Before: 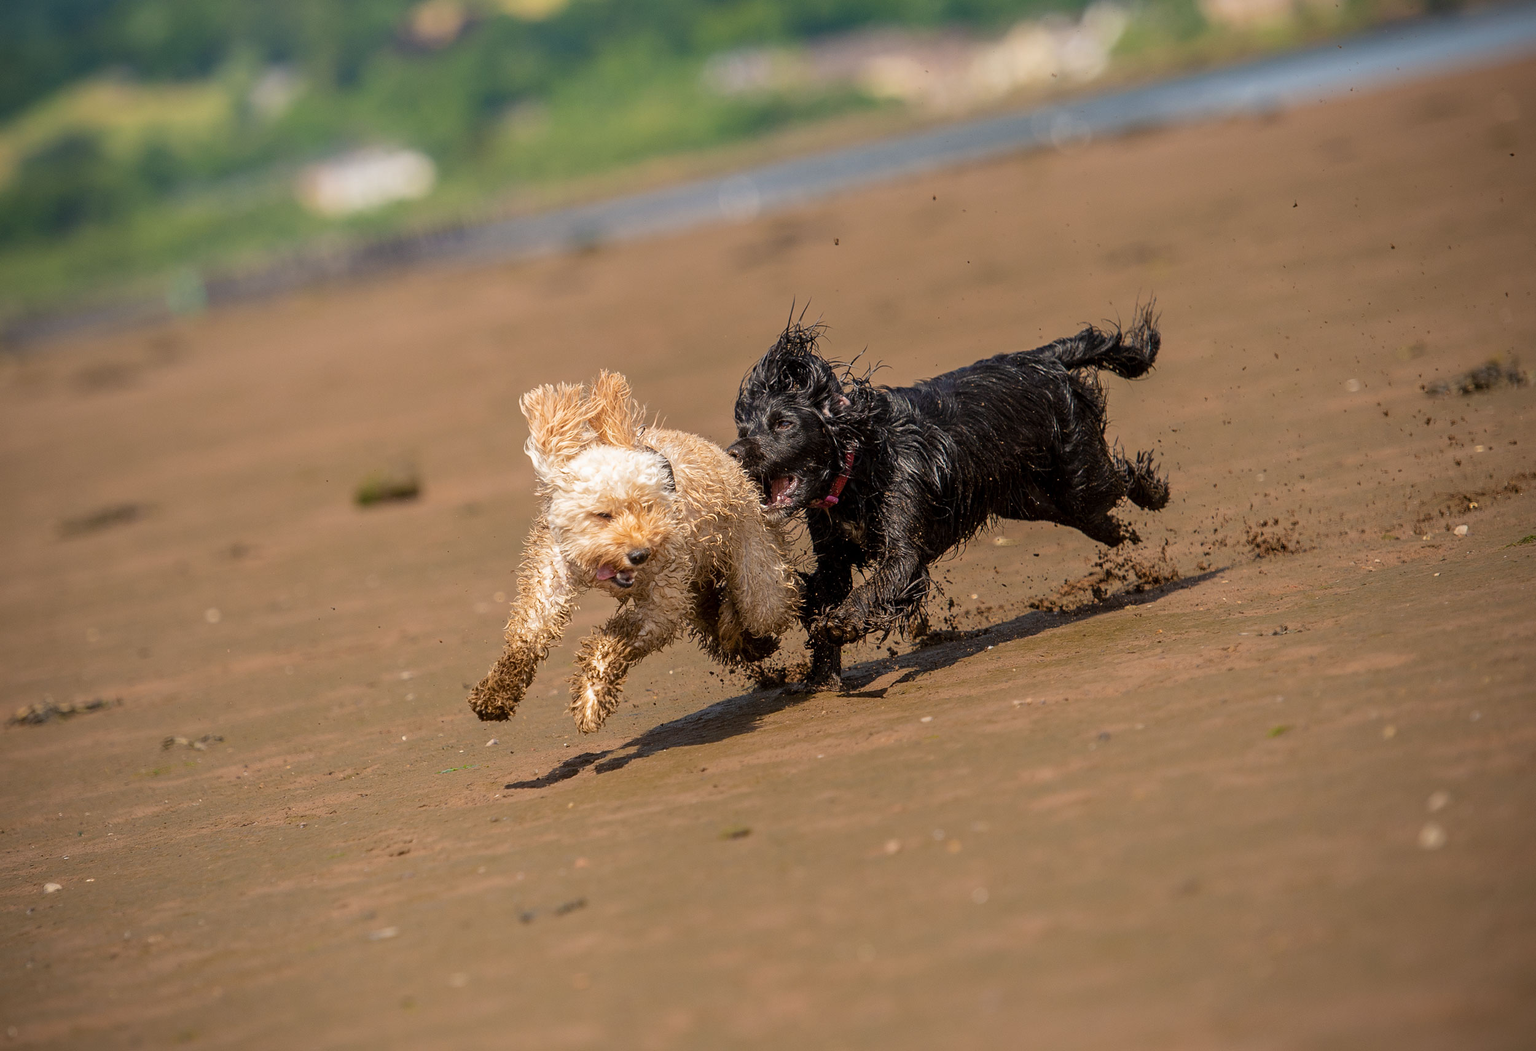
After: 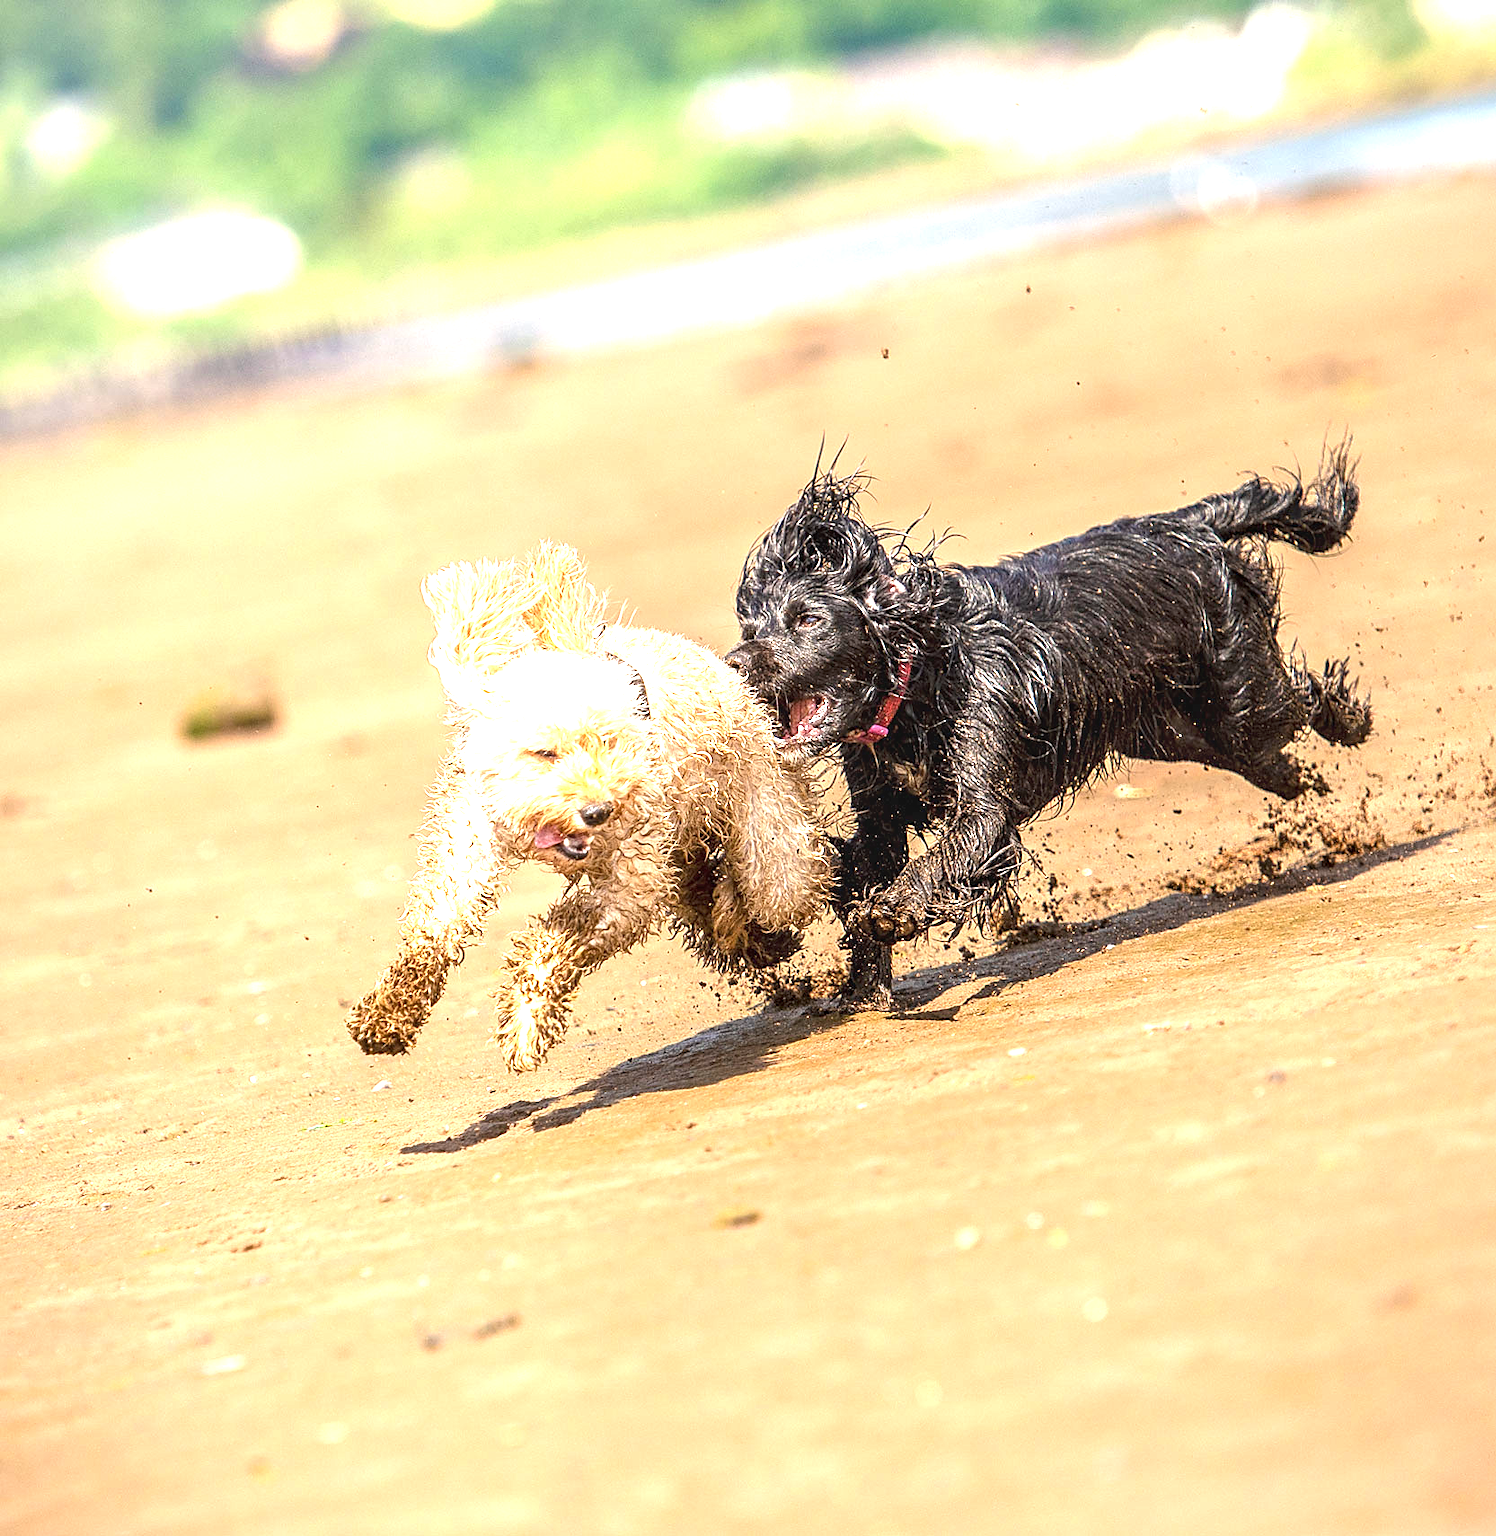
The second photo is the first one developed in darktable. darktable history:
local contrast: on, module defaults
crop and rotate: left 15.055%, right 18.278%
sharpen: radius 1.864, amount 0.398, threshold 1.271
exposure: black level correction 0, exposure 2 EV, compensate highlight preservation false
